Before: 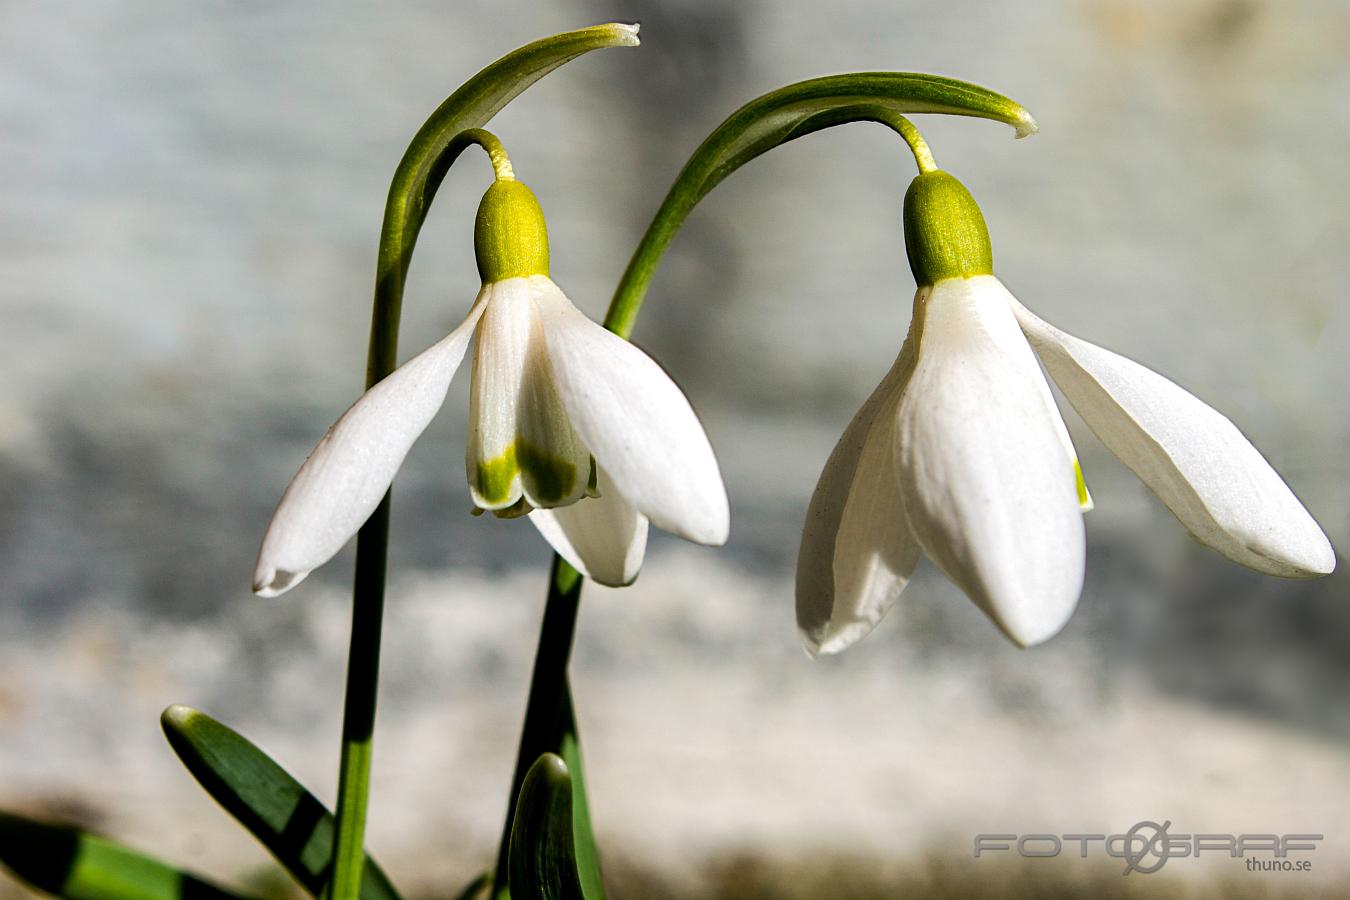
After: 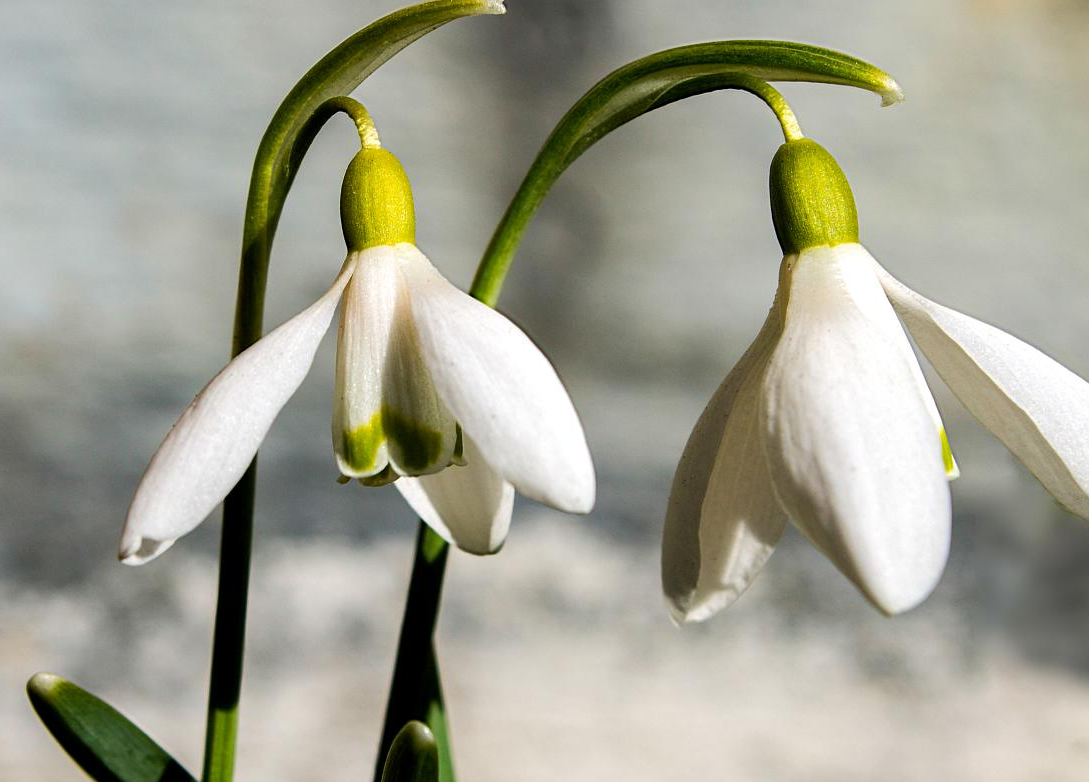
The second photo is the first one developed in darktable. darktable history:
crop: left 9.992%, top 3.647%, right 9.297%, bottom 9.385%
